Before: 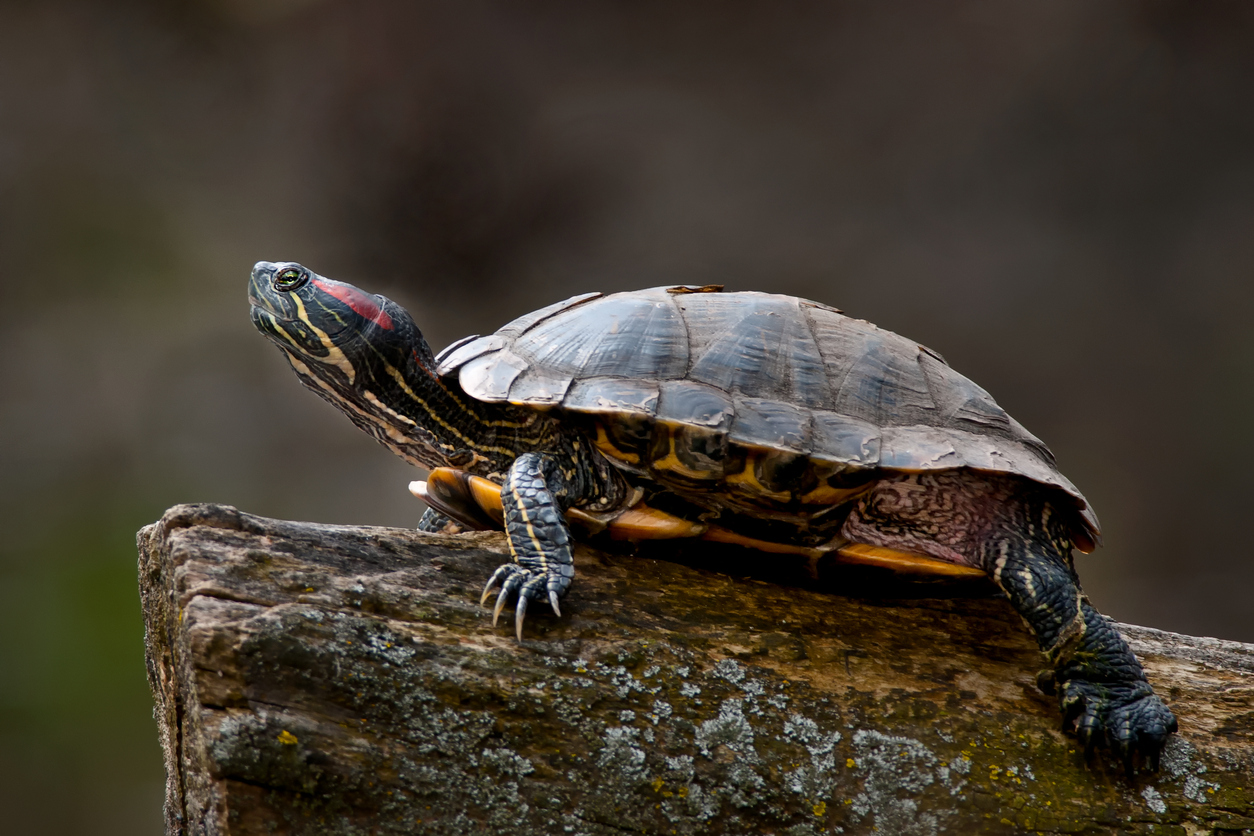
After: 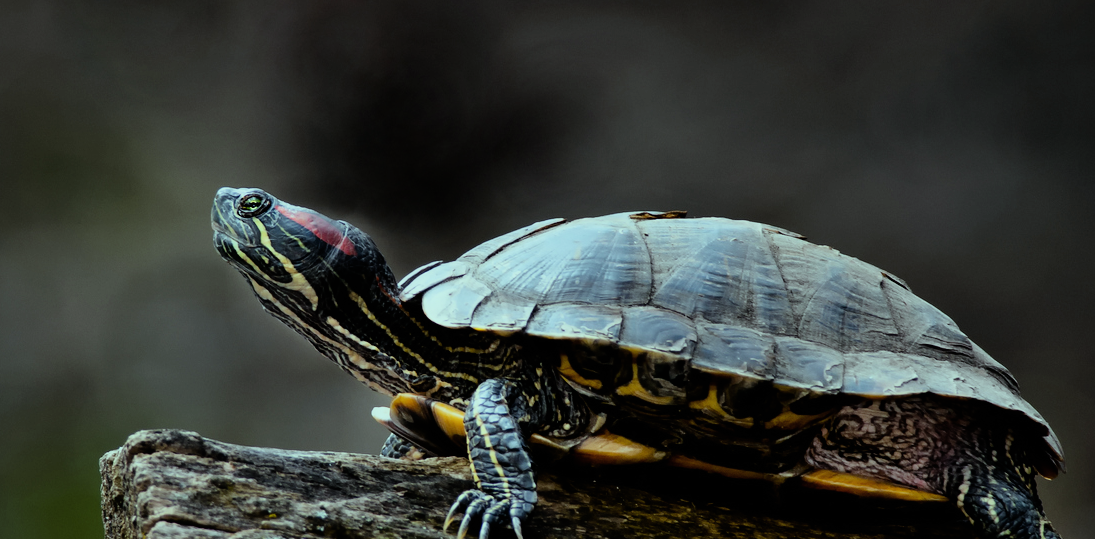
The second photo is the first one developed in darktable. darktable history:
crop: left 3.015%, top 8.969%, right 9.647%, bottom 26.457%
filmic rgb: black relative exposure -7.75 EV, white relative exposure 4.4 EV, threshold 3 EV, hardness 3.76, latitude 50%, contrast 1.1, color science v5 (2021), contrast in shadows safe, contrast in highlights safe, enable highlight reconstruction true
color balance: mode lift, gamma, gain (sRGB), lift [0.997, 0.979, 1.021, 1.011], gamma [1, 1.084, 0.916, 0.998], gain [1, 0.87, 1.13, 1.101], contrast 4.55%, contrast fulcrum 38.24%, output saturation 104.09%
